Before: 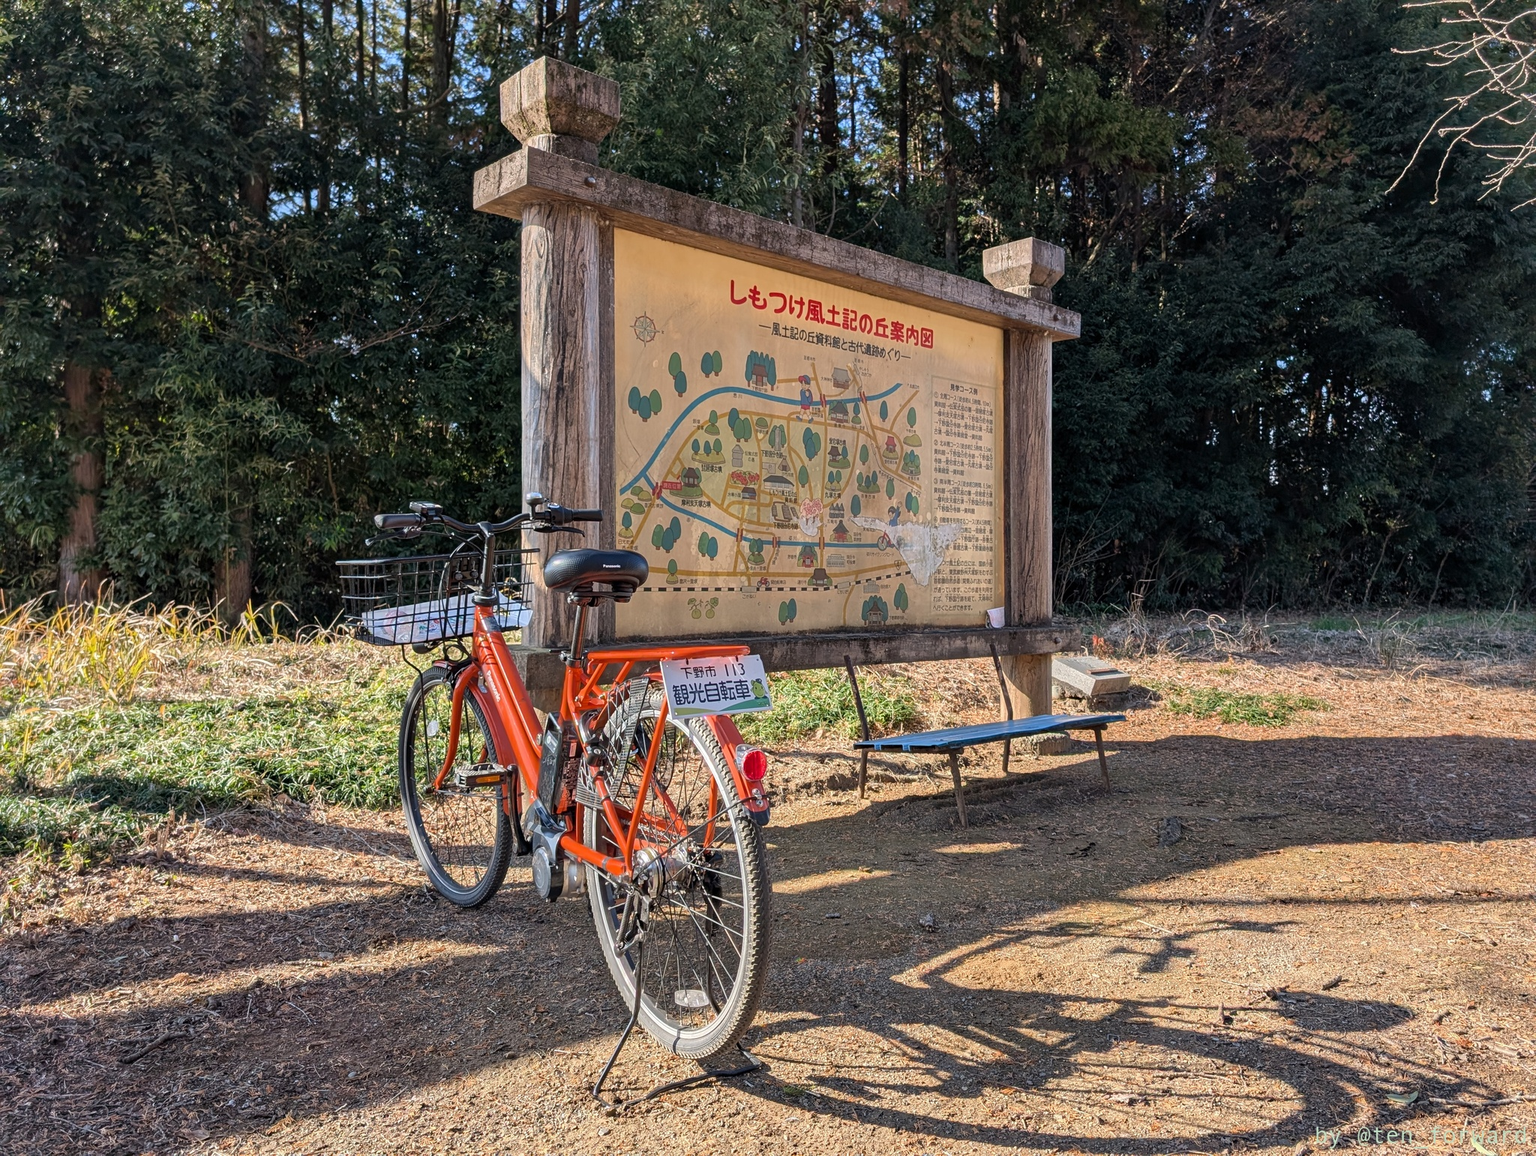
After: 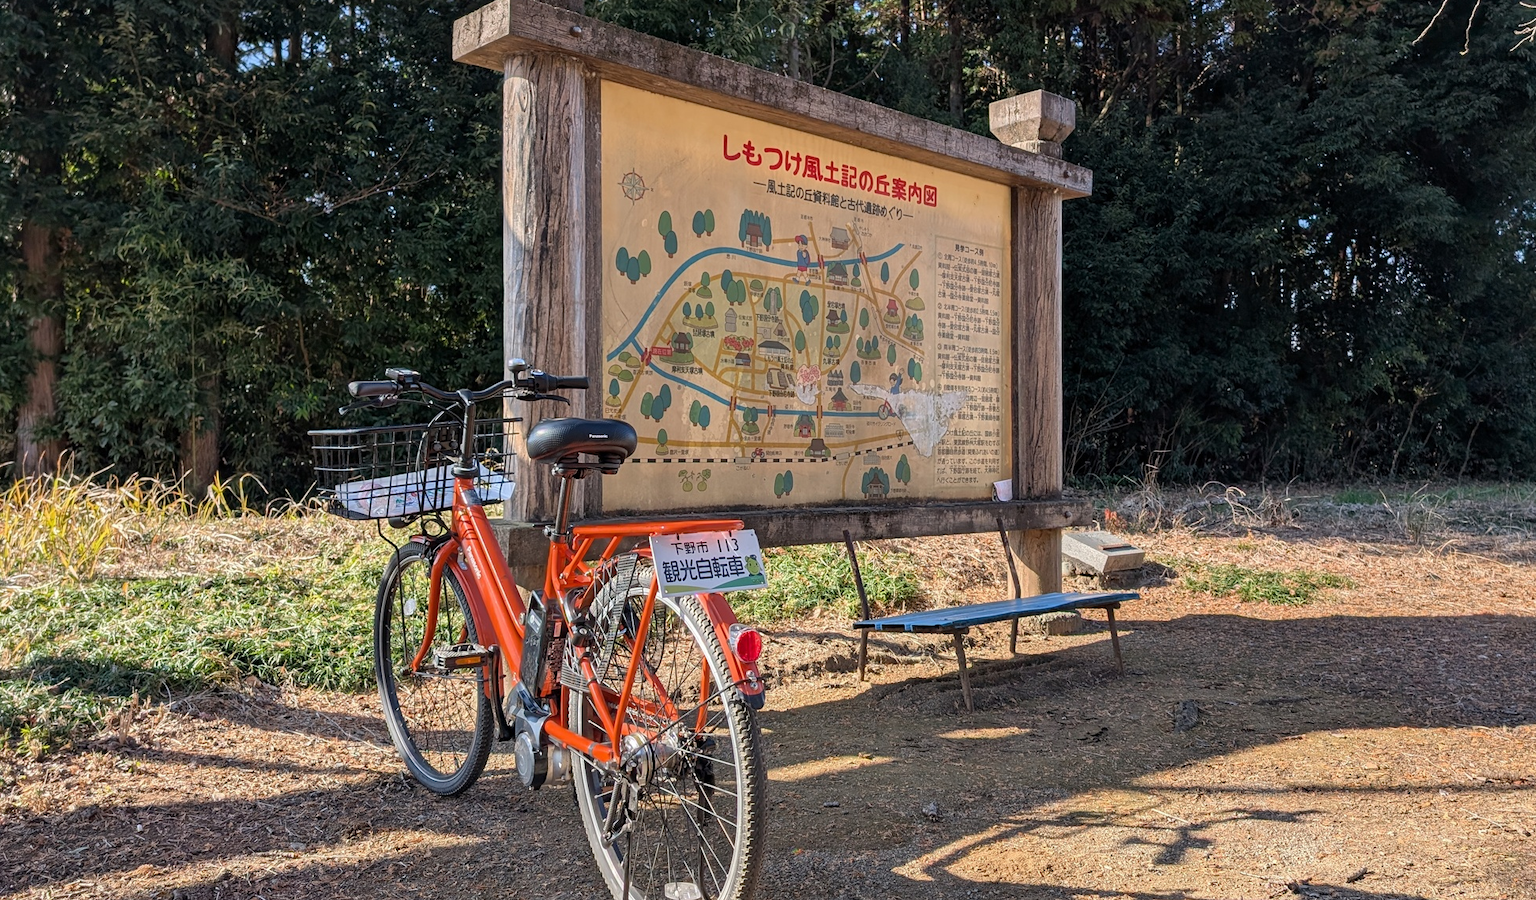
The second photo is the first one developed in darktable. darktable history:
crop and rotate: left 2.871%, top 13.271%, right 2.157%, bottom 12.756%
